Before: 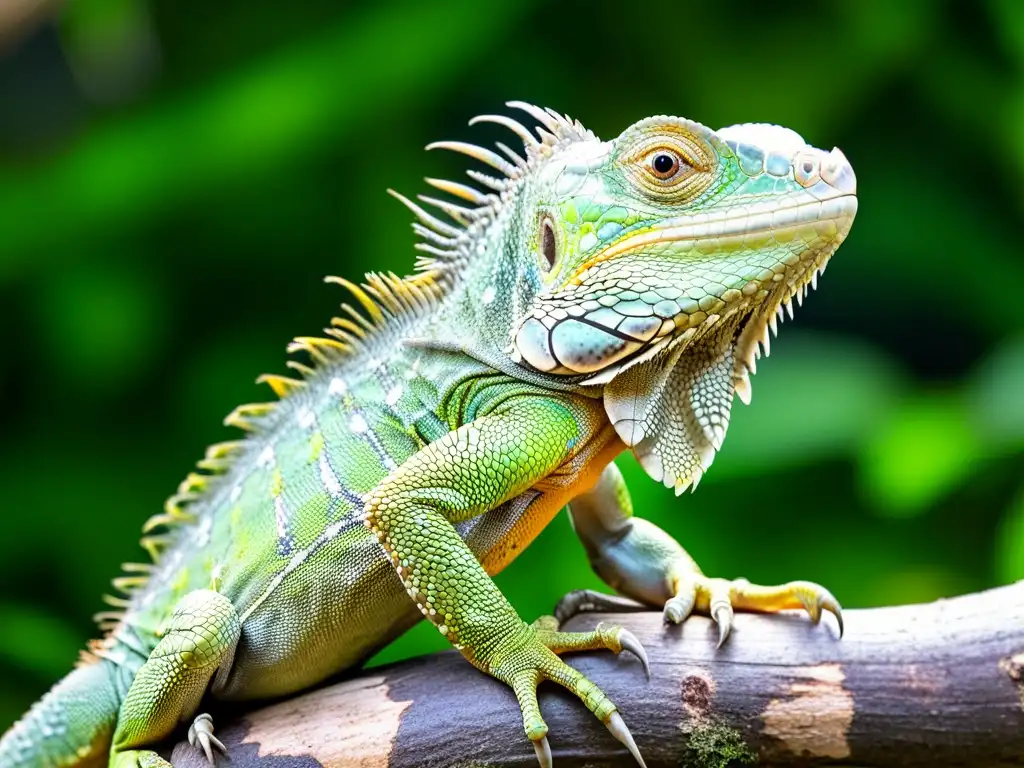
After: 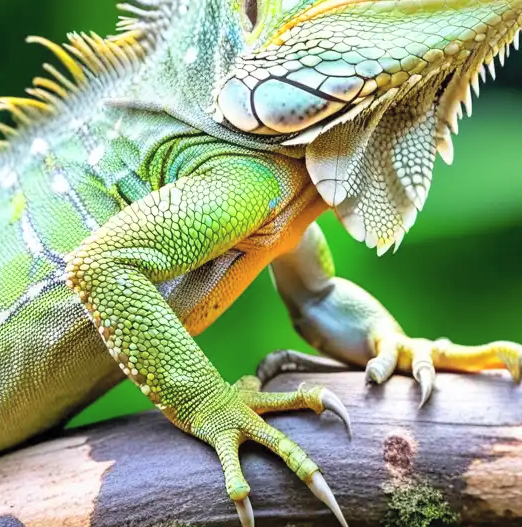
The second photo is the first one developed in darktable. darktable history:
contrast brightness saturation: brightness 0.131
crop and rotate: left 29.153%, top 31.37%, right 19.807%
